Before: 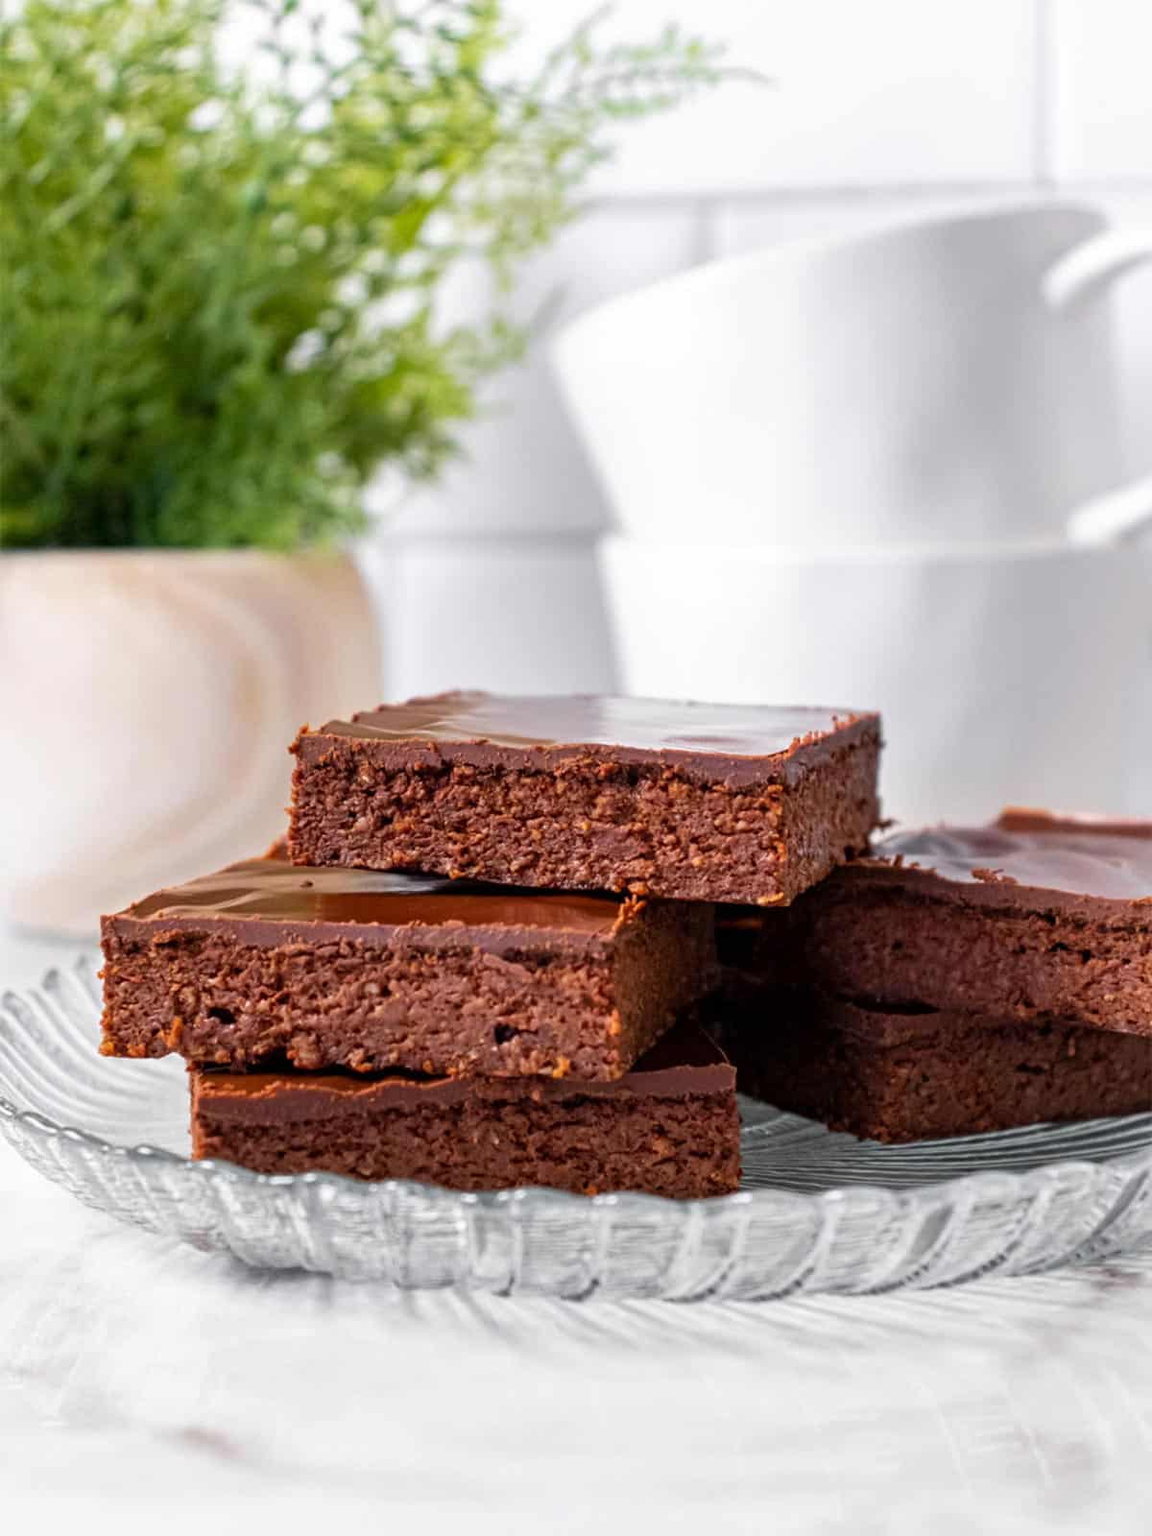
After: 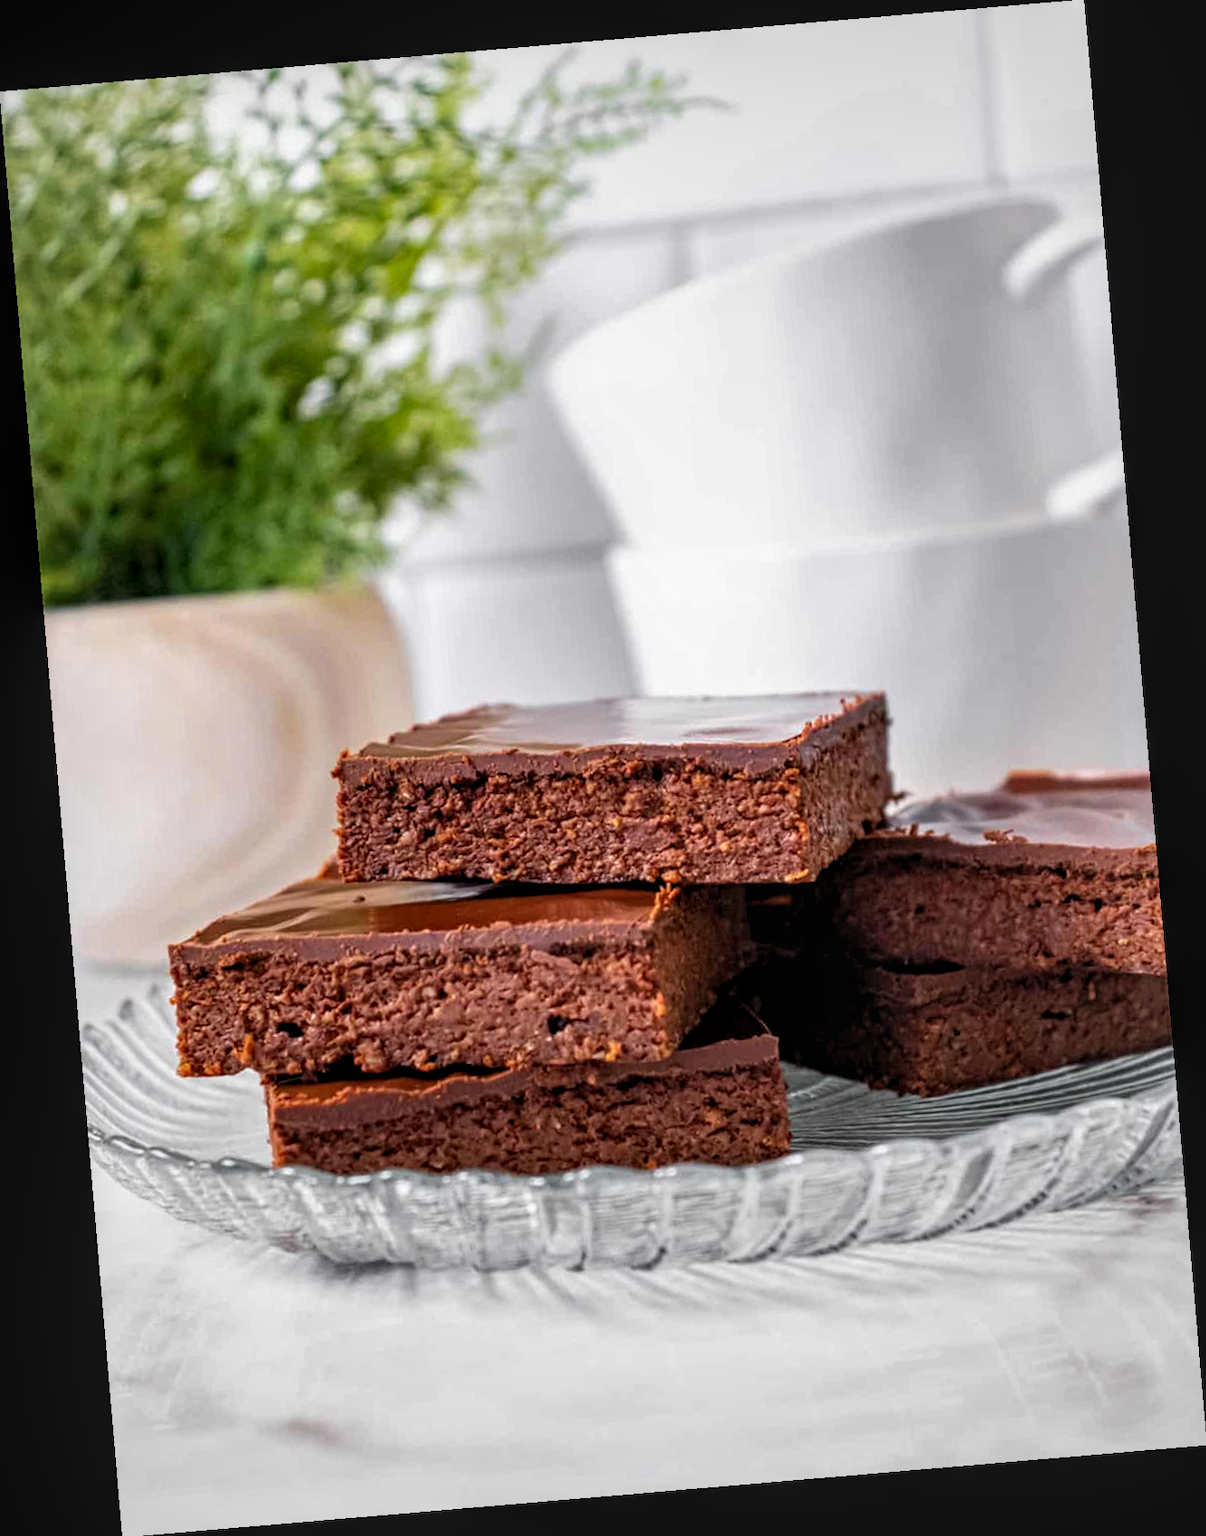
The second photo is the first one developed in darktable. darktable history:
local contrast: on, module defaults
rotate and perspective: rotation -4.86°, automatic cropping off
vignetting: brightness -0.167
levels: levels [0.016, 0.5, 0.996]
